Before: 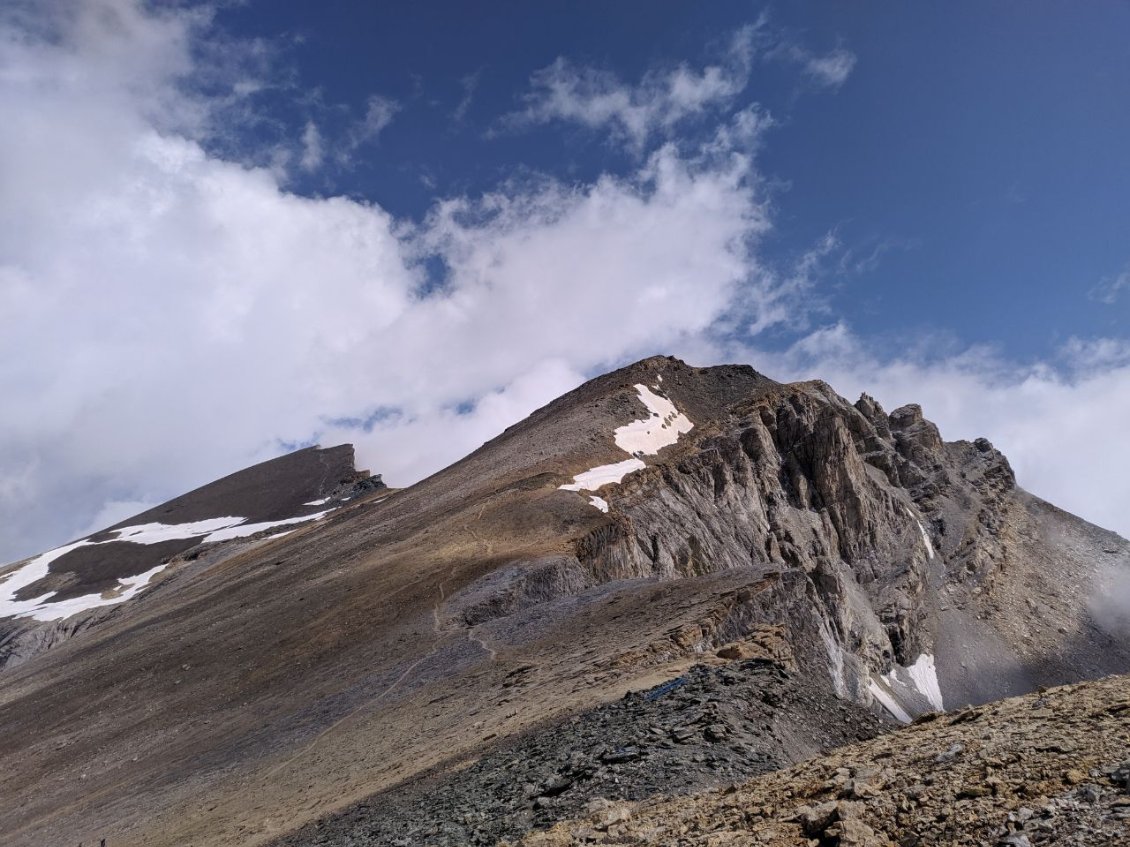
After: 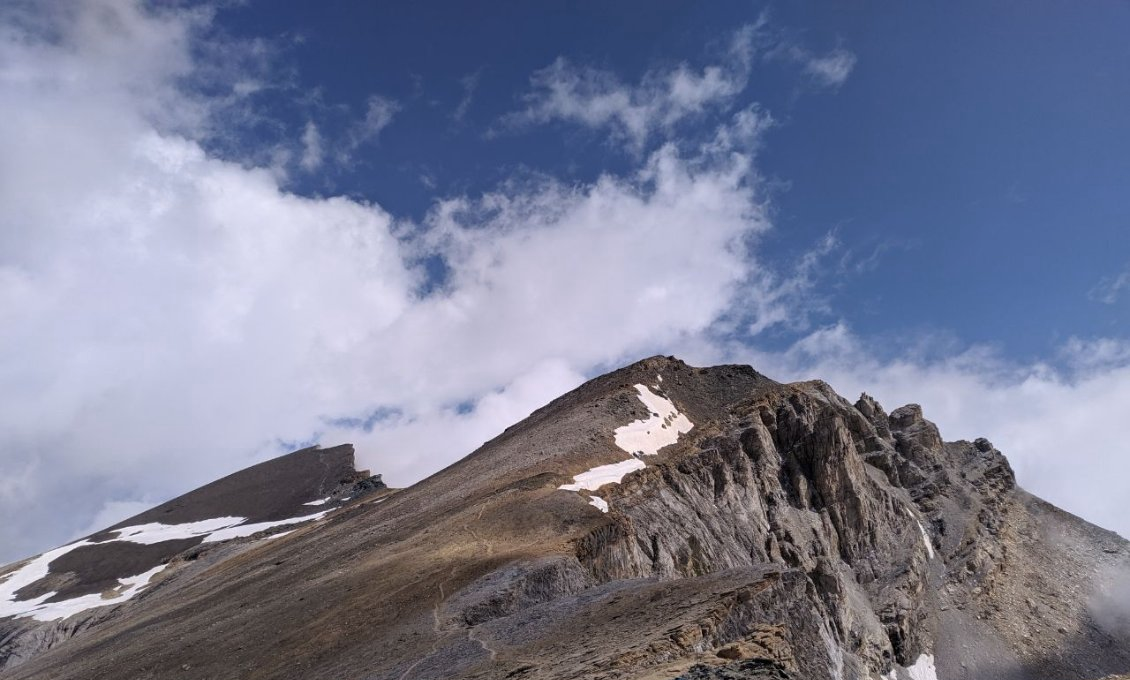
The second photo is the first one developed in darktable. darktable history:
color zones: curves: ch0 [(0.25, 0.5) (0.347, 0.092) (0.75, 0.5)]; ch1 [(0.25, 0.5) (0.33, 0.51) (0.75, 0.5)]
crop: bottom 19.659%
